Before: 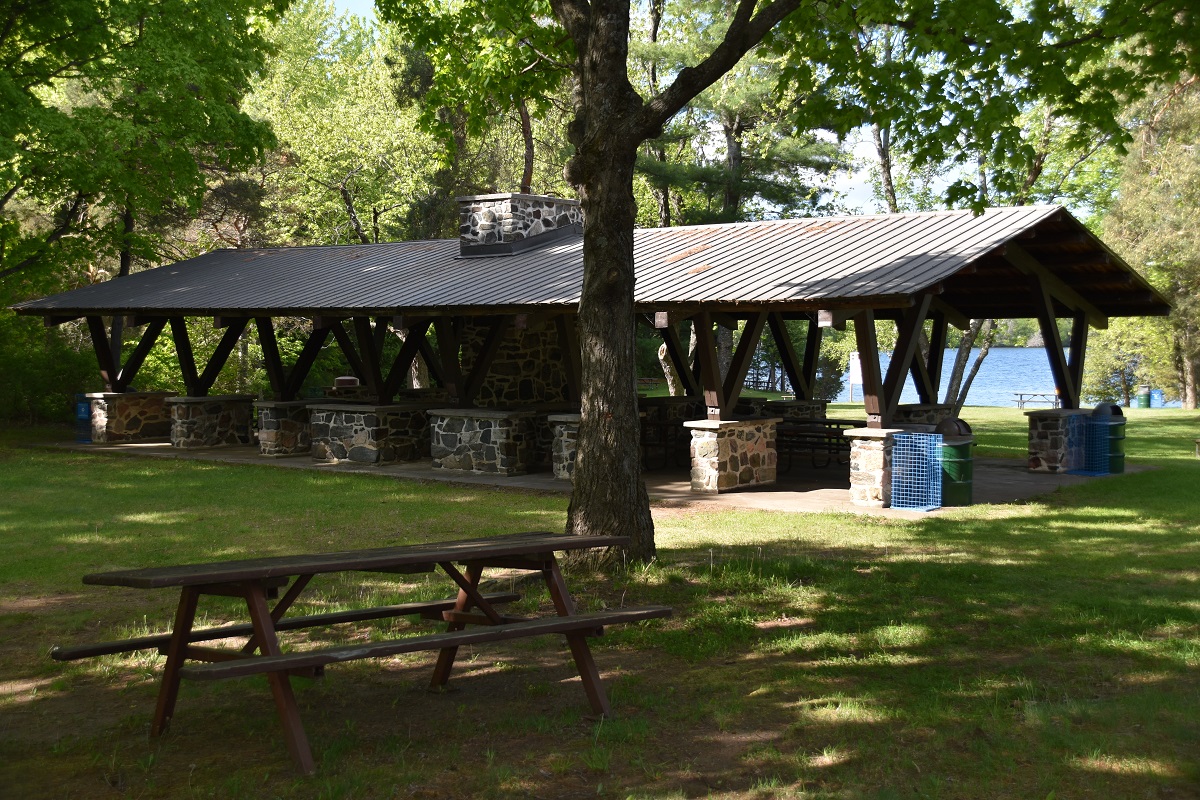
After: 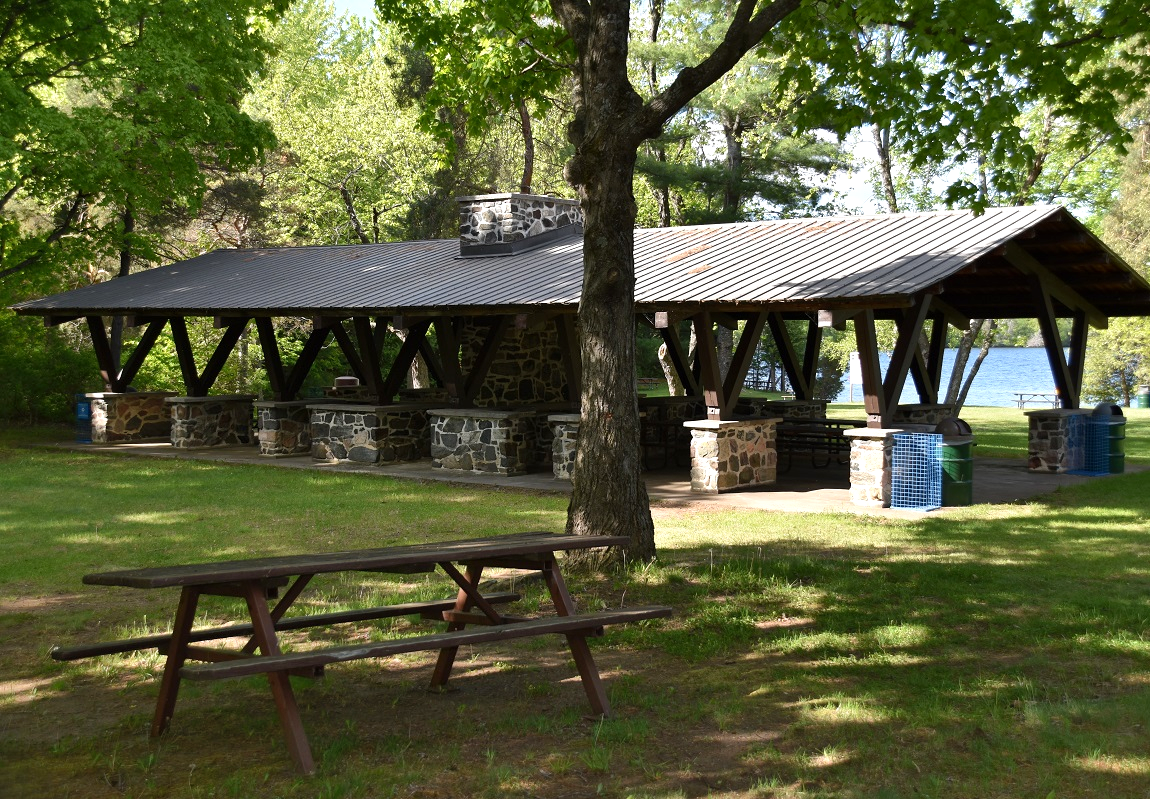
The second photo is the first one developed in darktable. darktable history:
crop: right 4.119%, bottom 0.032%
exposure: black level correction 0.001, exposure 0.191 EV, compensate highlight preservation false
shadows and highlights: low approximation 0.01, soften with gaussian
